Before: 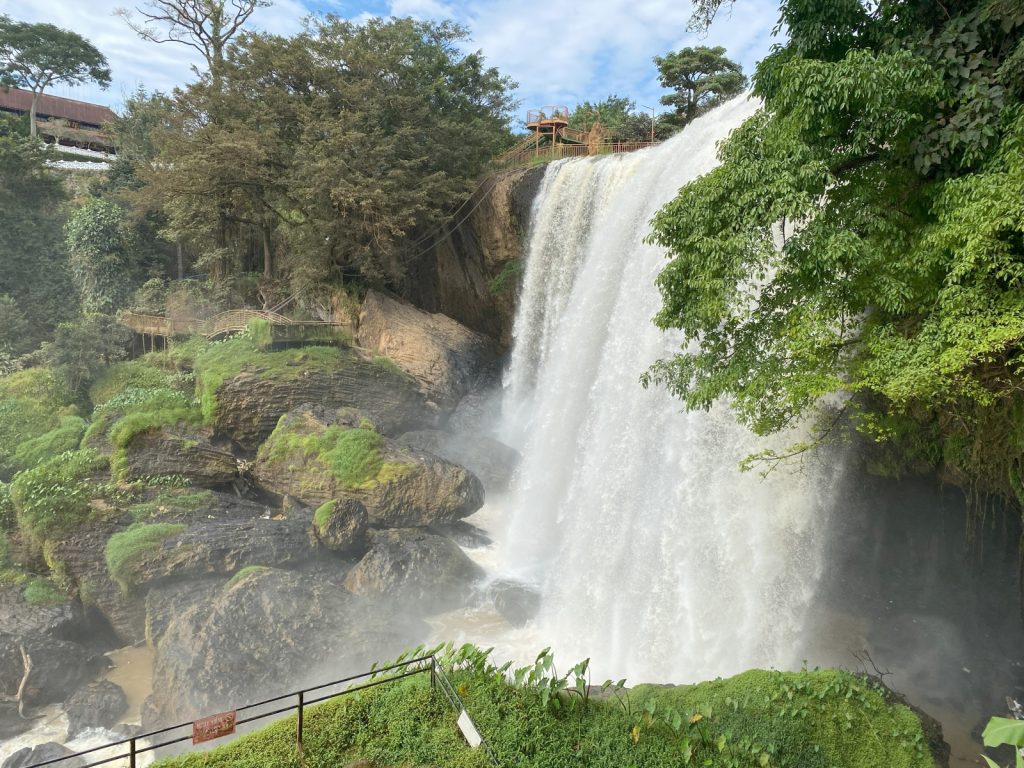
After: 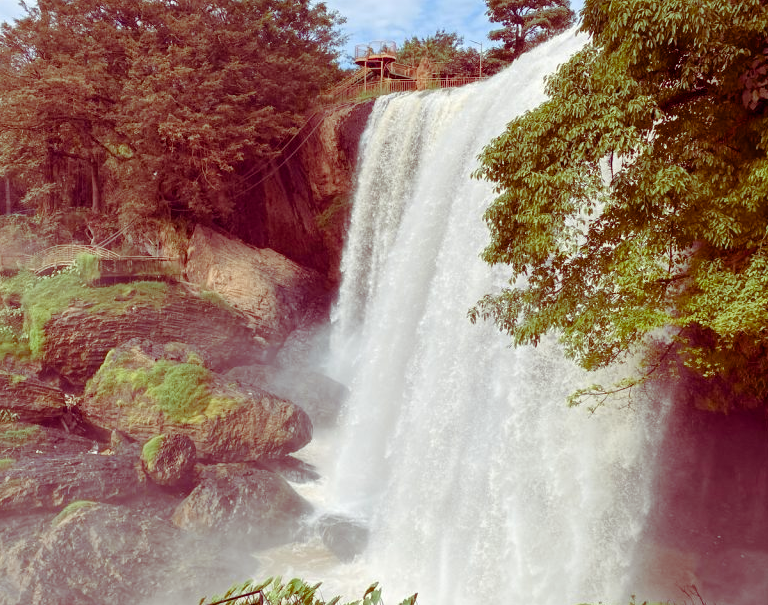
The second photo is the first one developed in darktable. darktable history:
crop: left 16.807%, top 8.586%, right 8.146%, bottom 12.583%
color balance rgb: shadows lift › luminance -18.558%, shadows lift › chroma 35.115%, linear chroma grading › global chroma 22.513%, perceptual saturation grading › global saturation 0.699%, perceptual saturation grading › highlights -32.721%, perceptual saturation grading › mid-tones 5.712%, perceptual saturation grading › shadows 17.809%, global vibrance 9.687%
